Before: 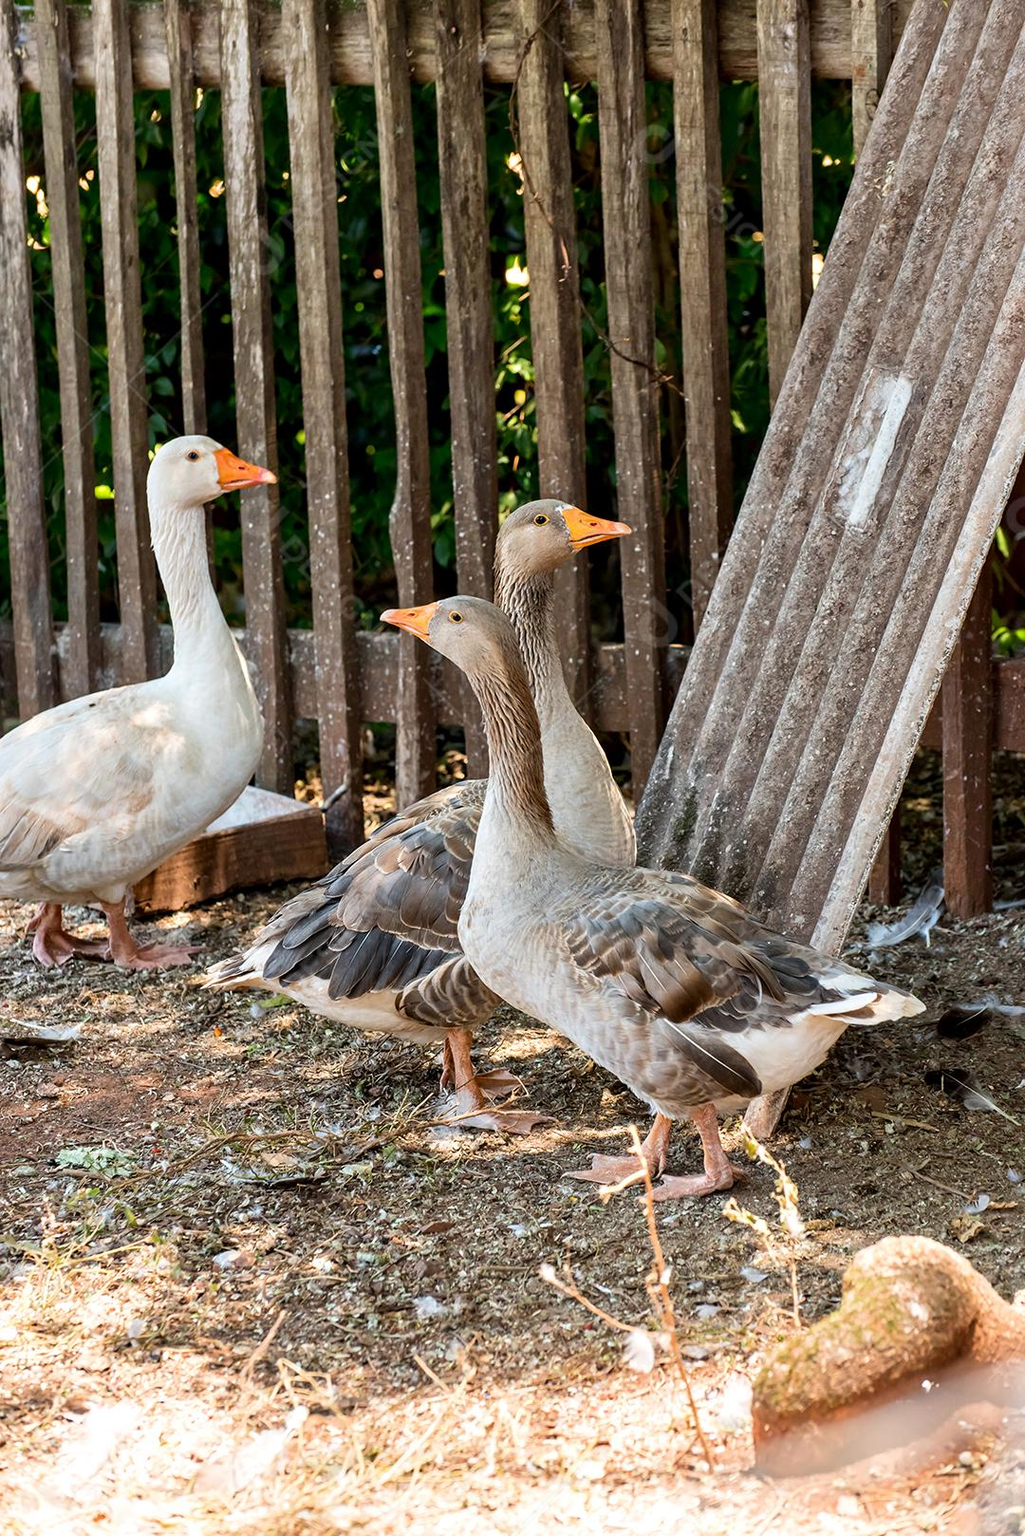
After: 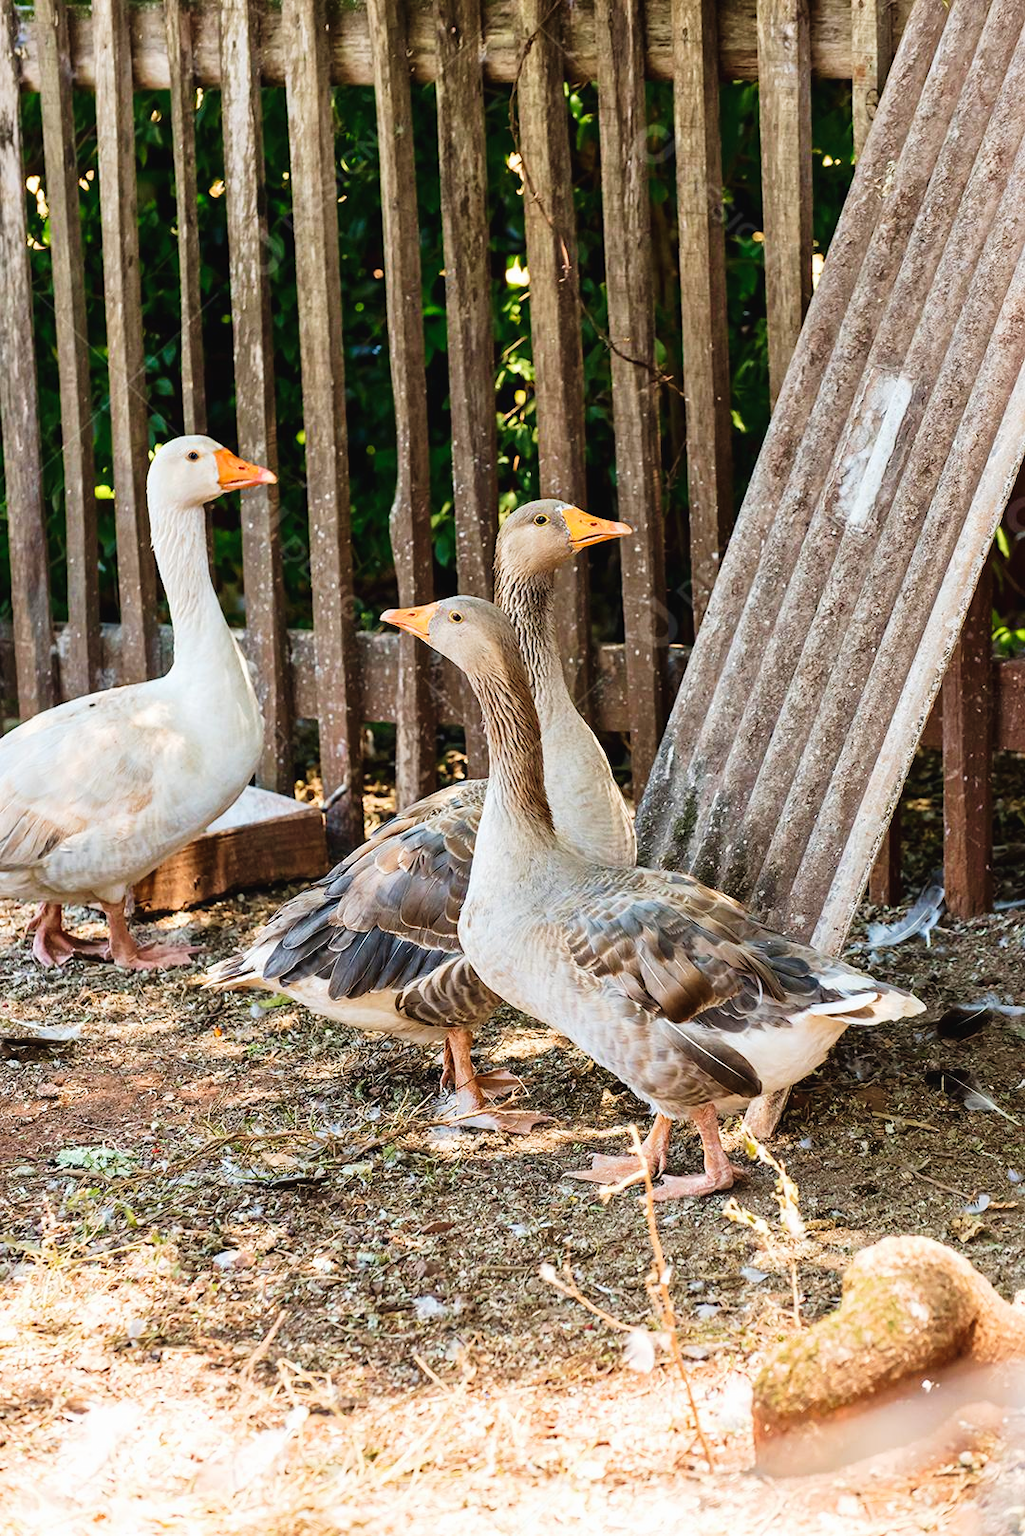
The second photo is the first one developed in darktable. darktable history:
exposure: exposure 0.188 EV, compensate highlight preservation false
velvia: on, module defaults
tone curve: curves: ch0 [(0, 0.025) (0.15, 0.143) (0.452, 0.486) (0.751, 0.788) (1, 0.961)]; ch1 [(0, 0) (0.43, 0.408) (0.476, 0.469) (0.497, 0.494) (0.546, 0.571) (0.566, 0.607) (0.62, 0.657) (1, 1)]; ch2 [(0, 0) (0.386, 0.397) (0.505, 0.498) (0.547, 0.546) (0.579, 0.58) (1, 1)], preserve colors none
